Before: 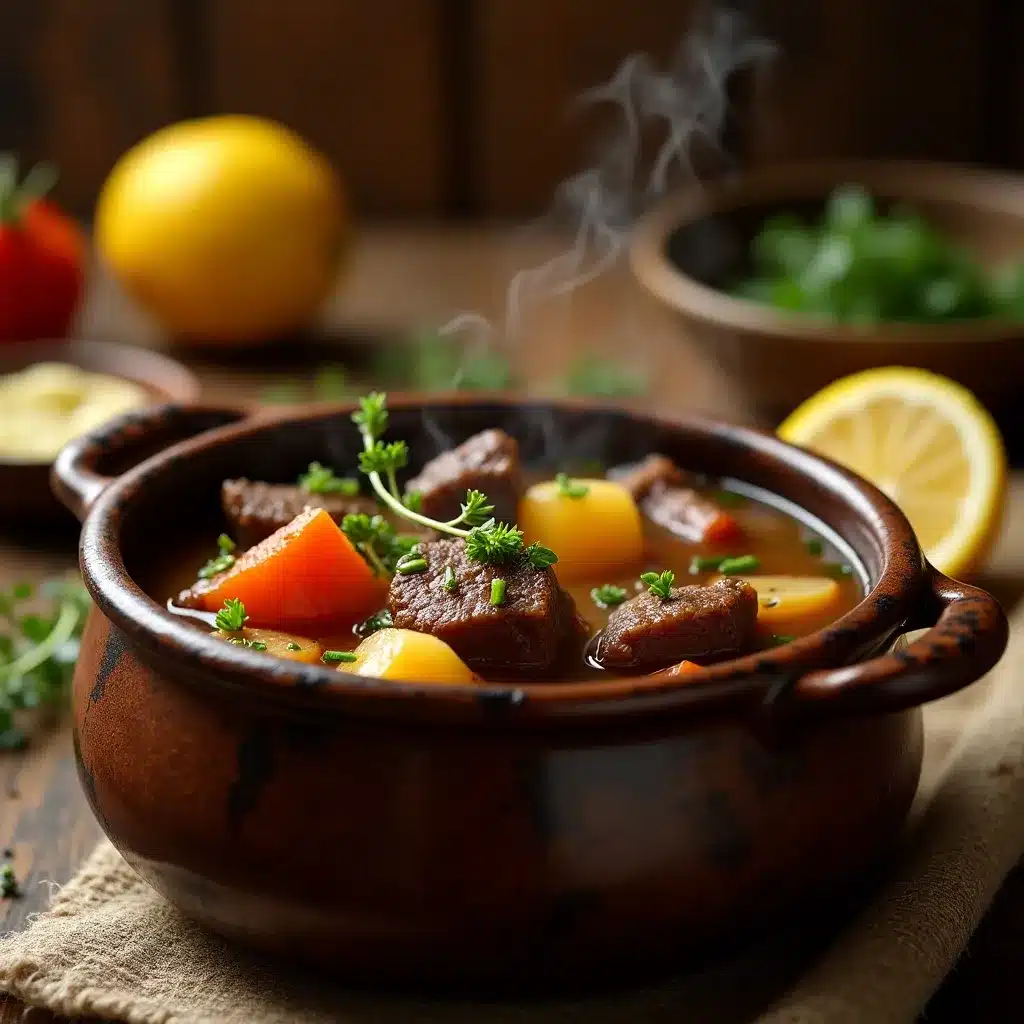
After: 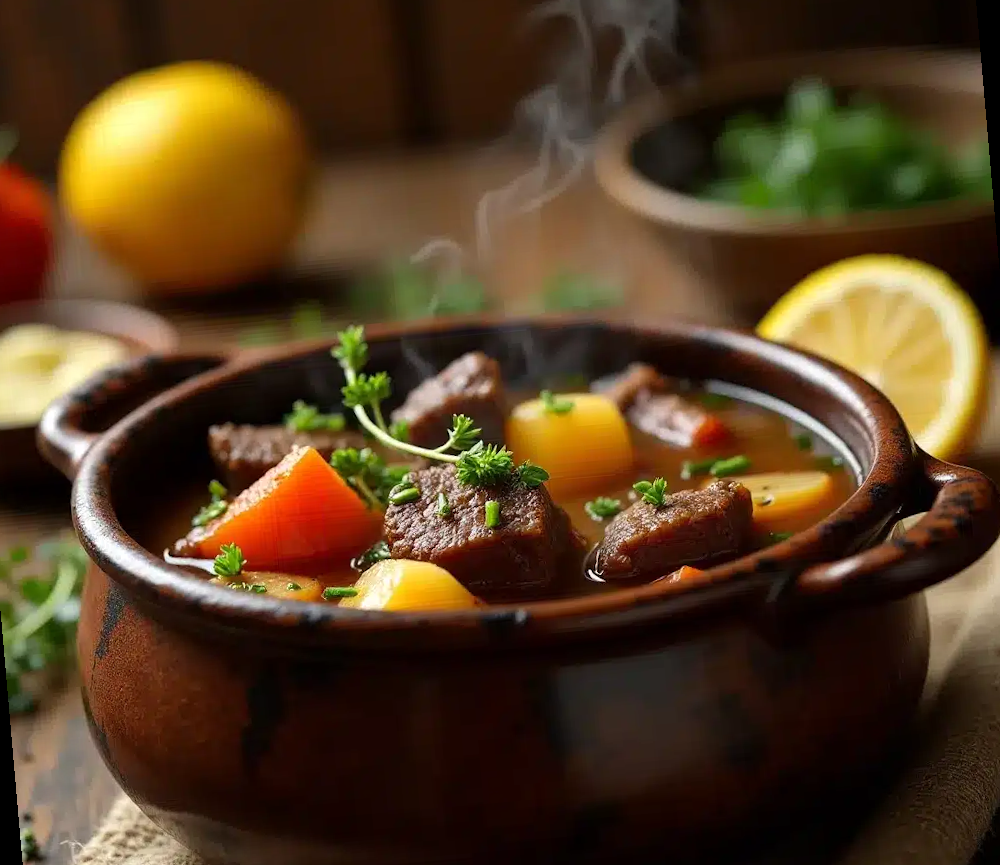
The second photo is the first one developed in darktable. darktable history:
rotate and perspective: rotation -5°, crop left 0.05, crop right 0.952, crop top 0.11, crop bottom 0.89
tone equalizer: on, module defaults
